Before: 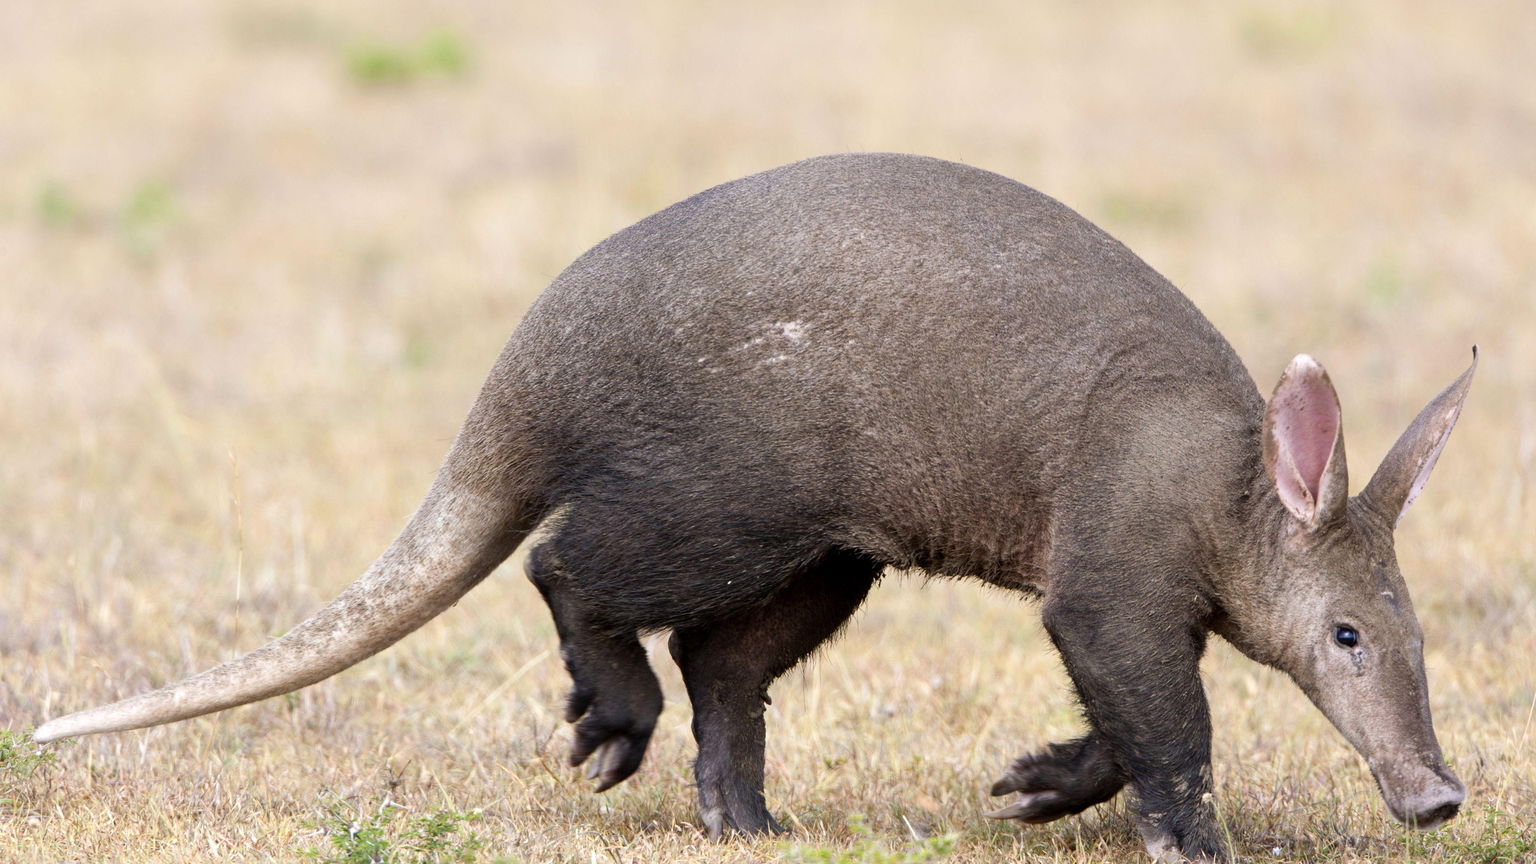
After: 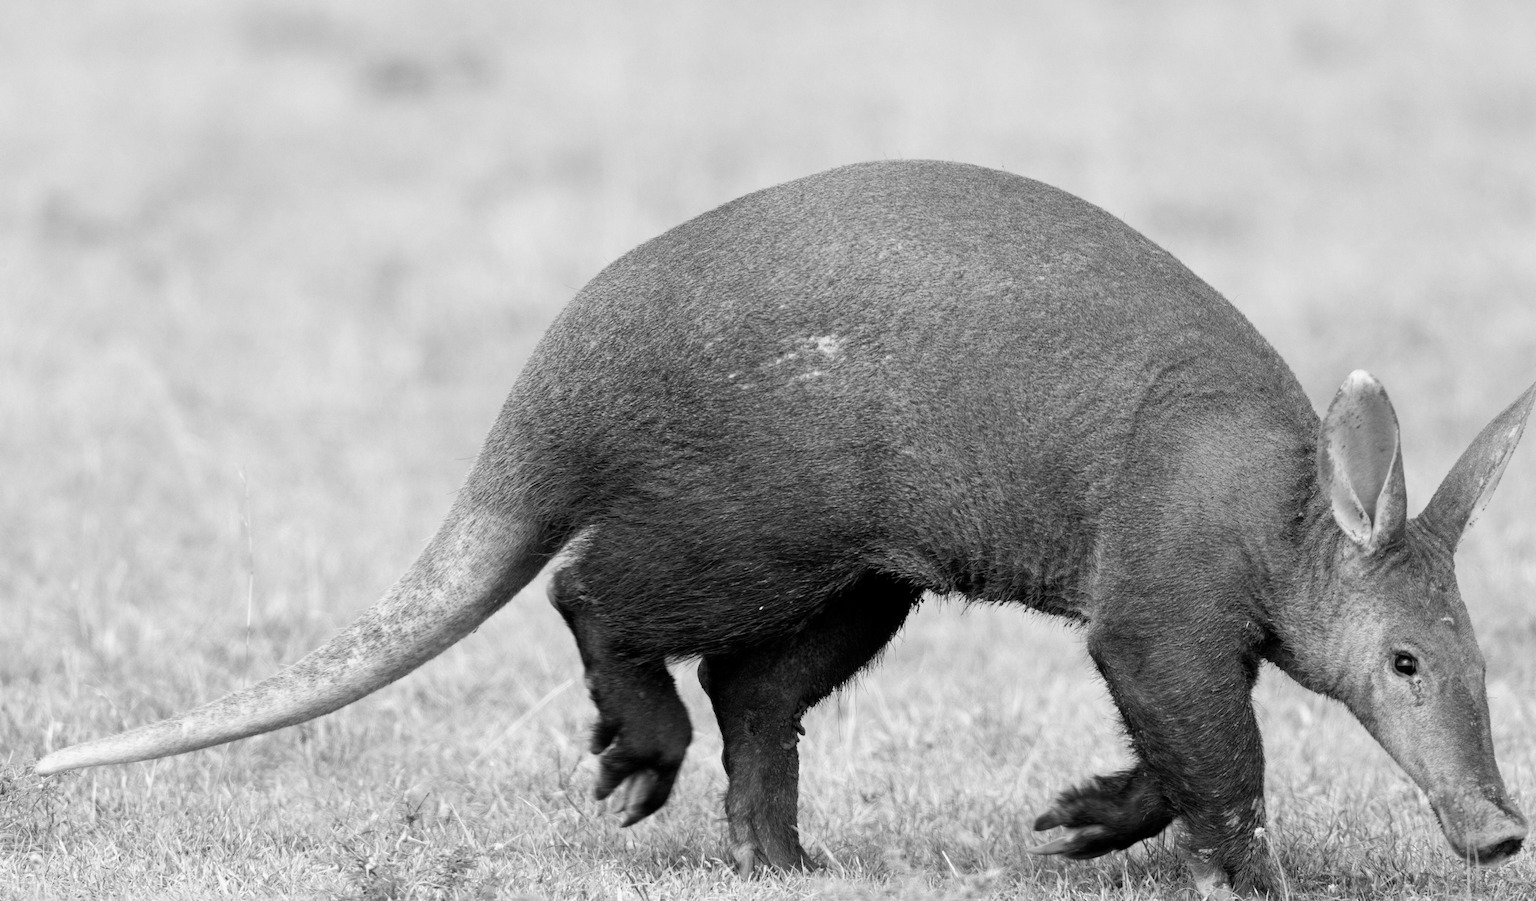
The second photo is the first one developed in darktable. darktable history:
crop: right 4.126%, bottom 0.031%
monochrome: on, module defaults
color calibration: output R [0.994, 0.059, -0.119, 0], output G [-0.036, 1.09, -0.119, 0], output B [0.078, -0.108, 0.961, 0], illuminant custom, x 0.371, y 0.382, temperature 4281.14 K
